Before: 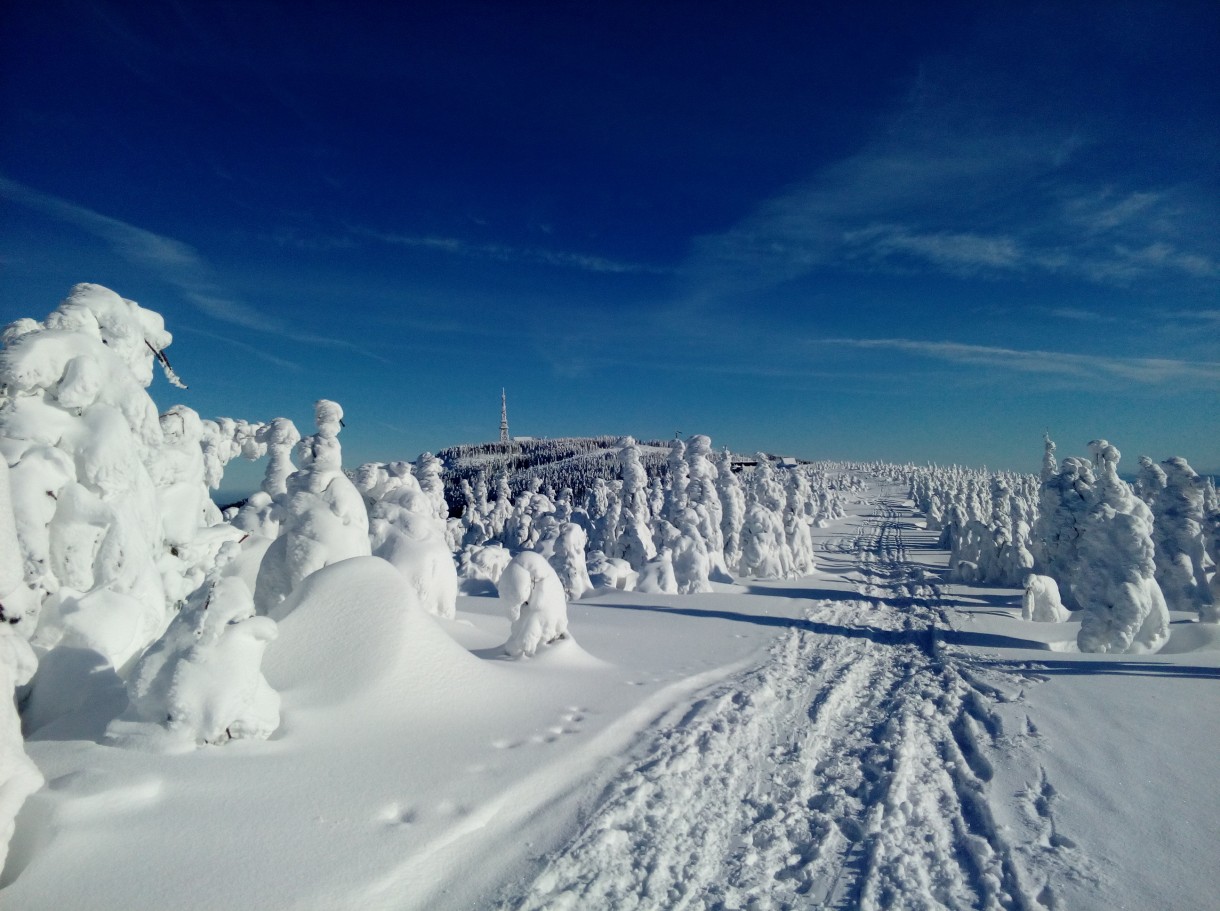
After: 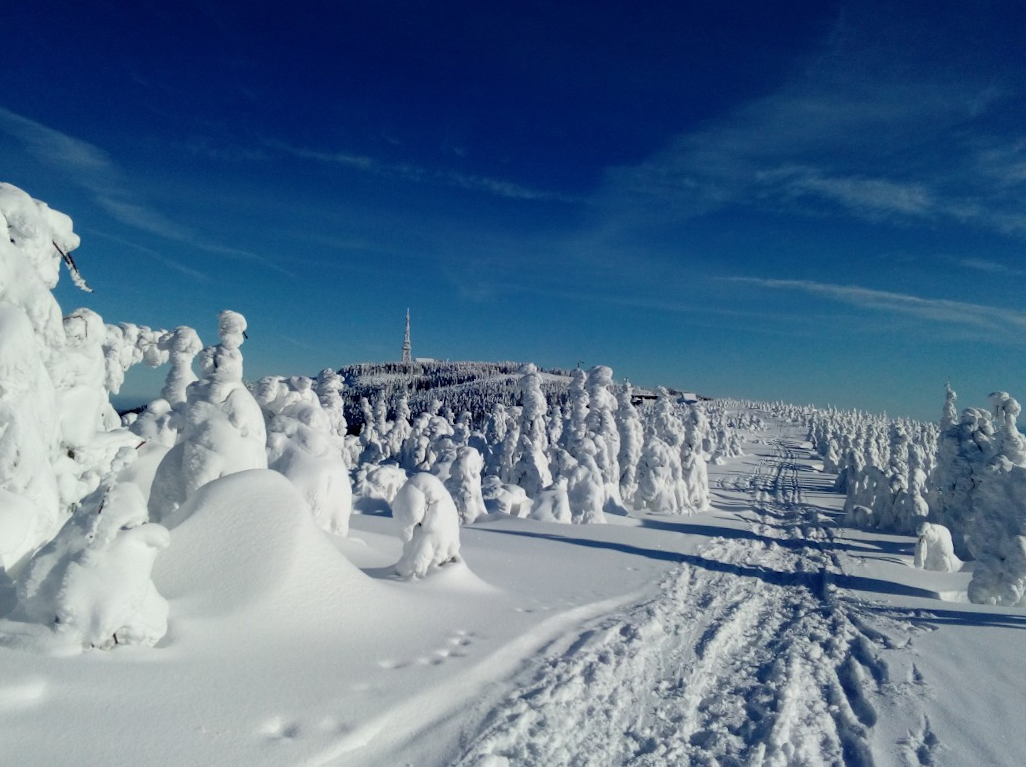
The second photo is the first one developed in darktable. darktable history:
crop and rotate: angle -3.05°, left 5.228%, top 5.204%, right 4.766%, bottom 4.609%
